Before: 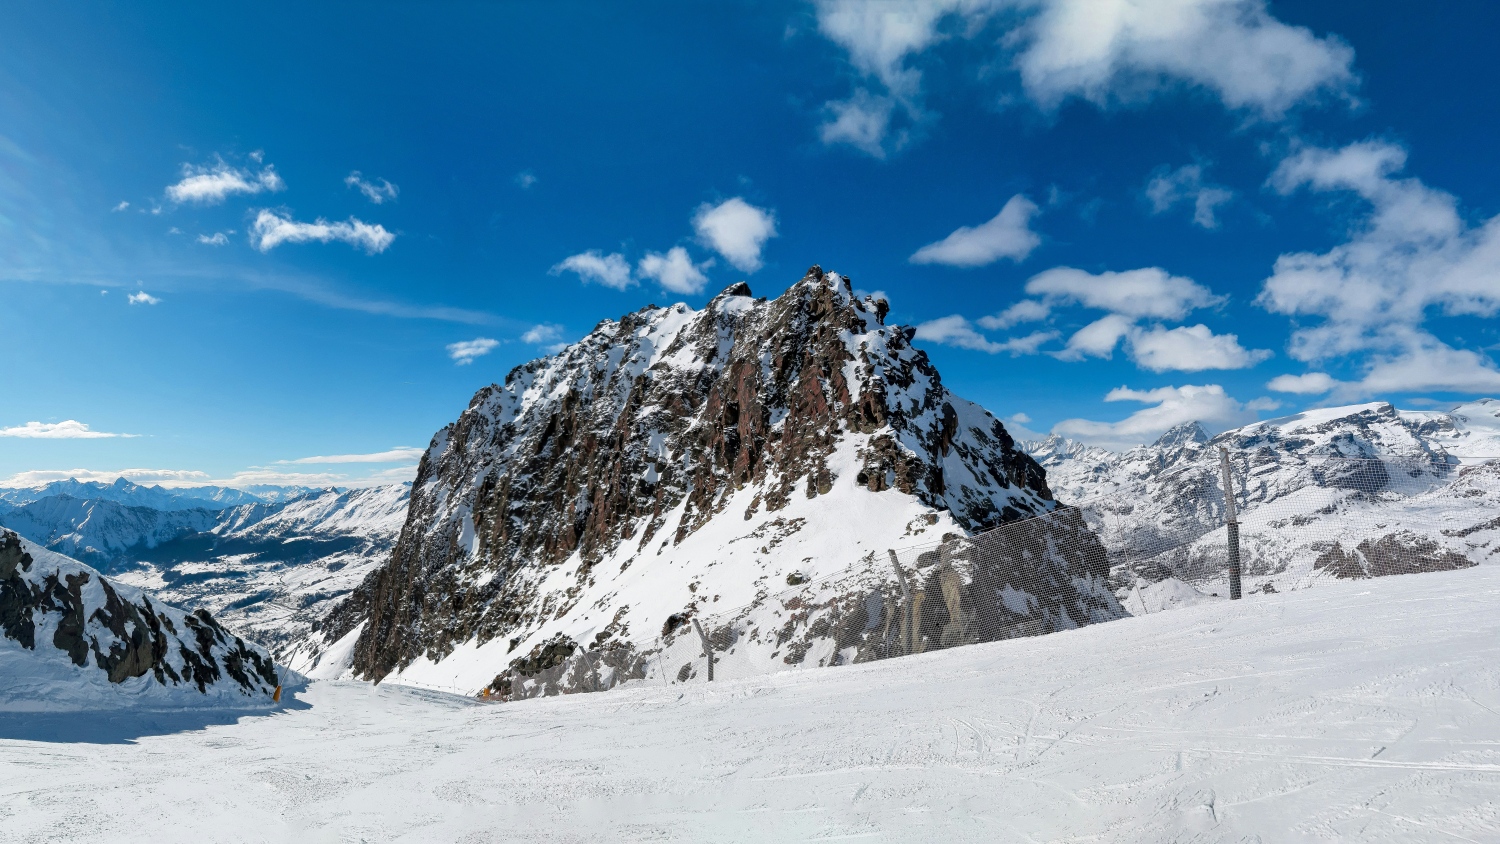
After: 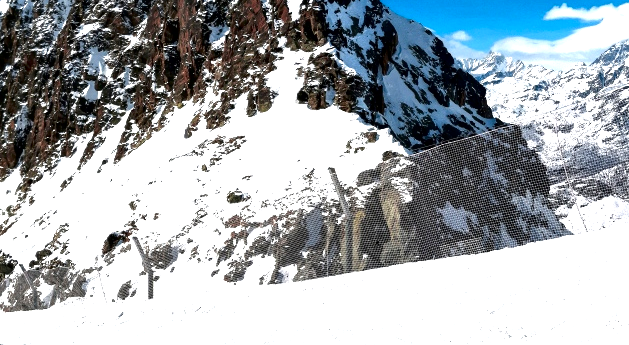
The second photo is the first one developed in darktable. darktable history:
contrast brightness saturation: brightness -0.202, saturation 0.078
tone equalizer: -8 EV -0.426 EV, -7 EV -0.404 EV, -6 EV -0.359 EV, -5 EV -0.223 EV, -3 EV 0.191 EV, -2 EV 0.329 EV, -1 EV 0.398 EV, +0 EV 0.387 EV, edges refinement/feathering 500, mask exposure compensation -1.57 EV, preserve details no
crop: left 37.343%, top 45.293%, right 20.712%, bottom 13.76%
exposure: black level correction 0.001, exposure 0.676 EV, compensate exposure bias true, compensate highlight preservation false
